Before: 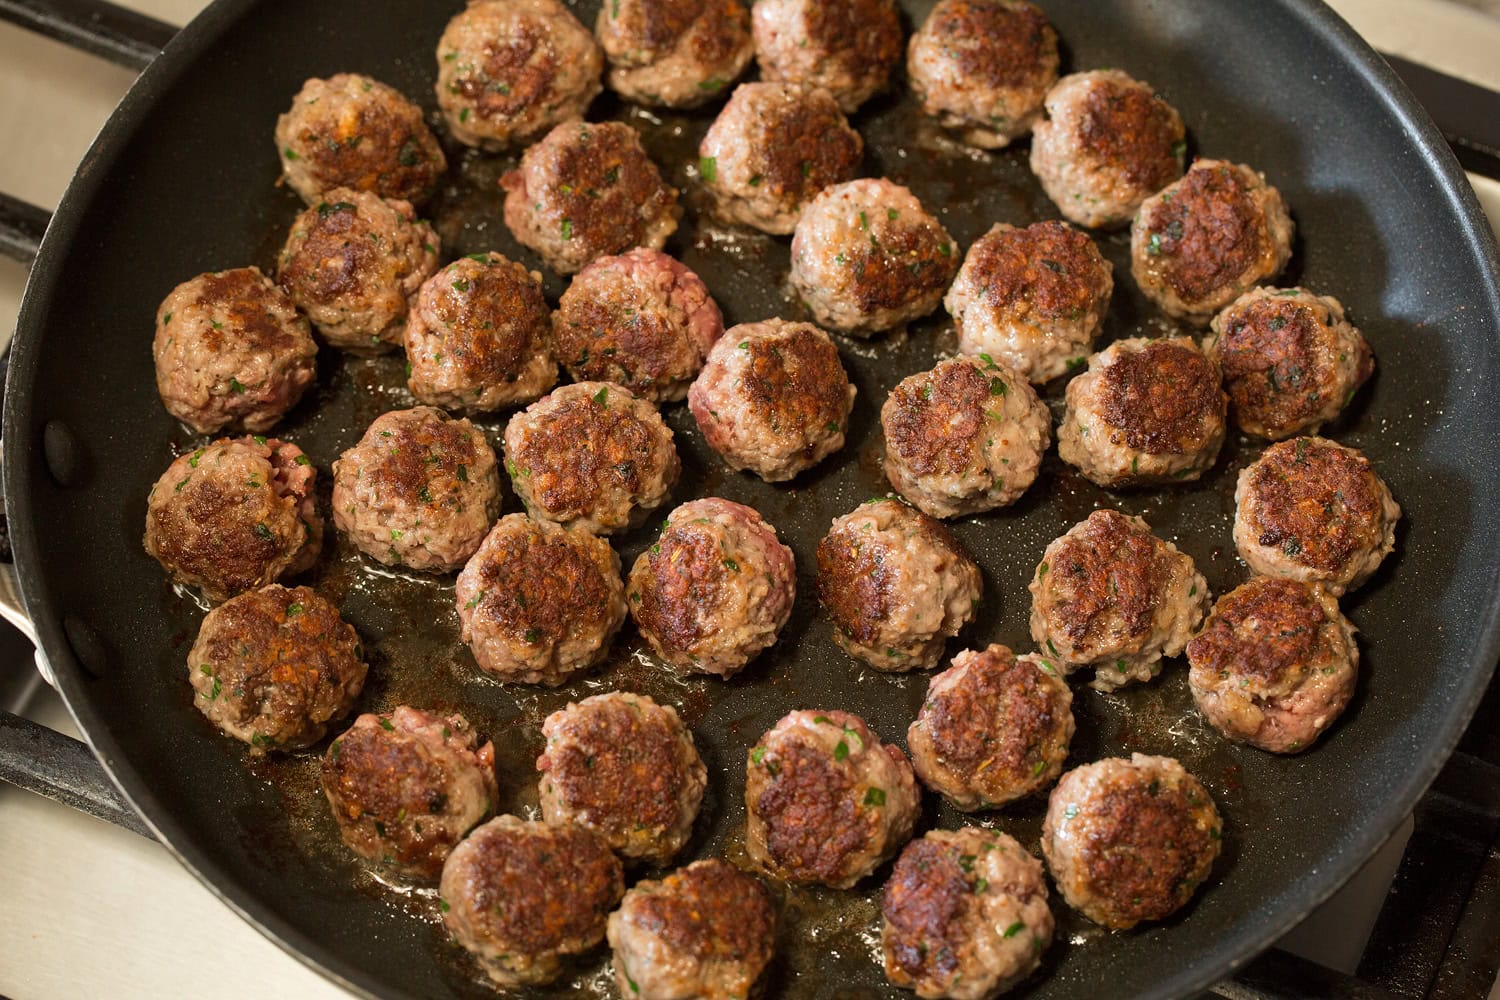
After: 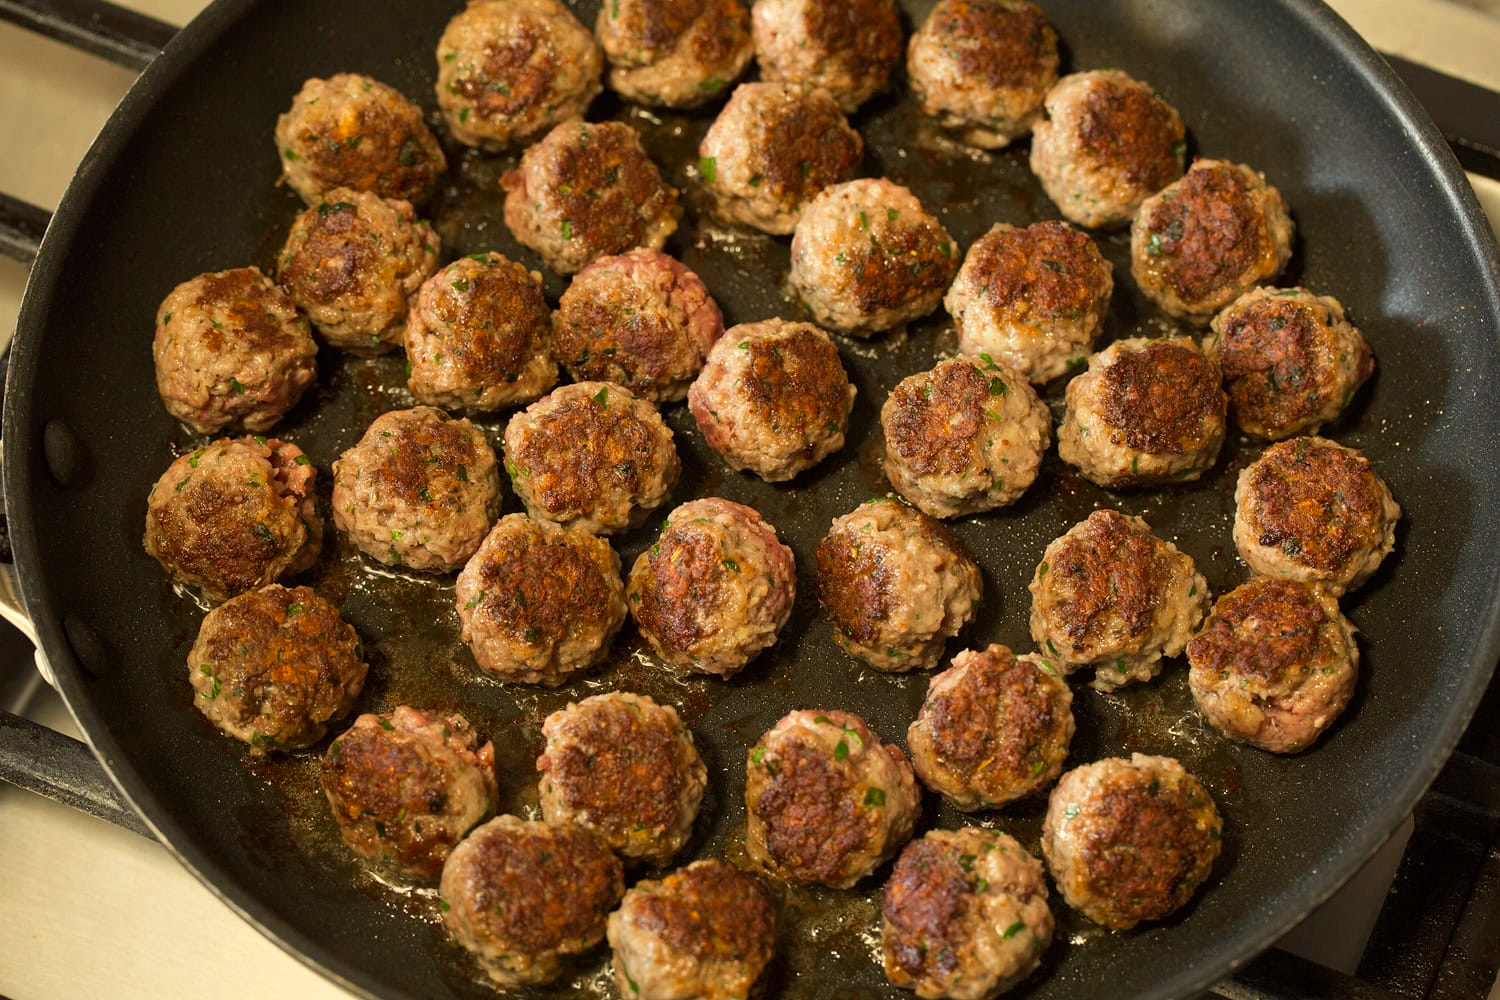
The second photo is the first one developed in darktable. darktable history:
color correction: highlights a* 1.29, highlights b* 18.24
